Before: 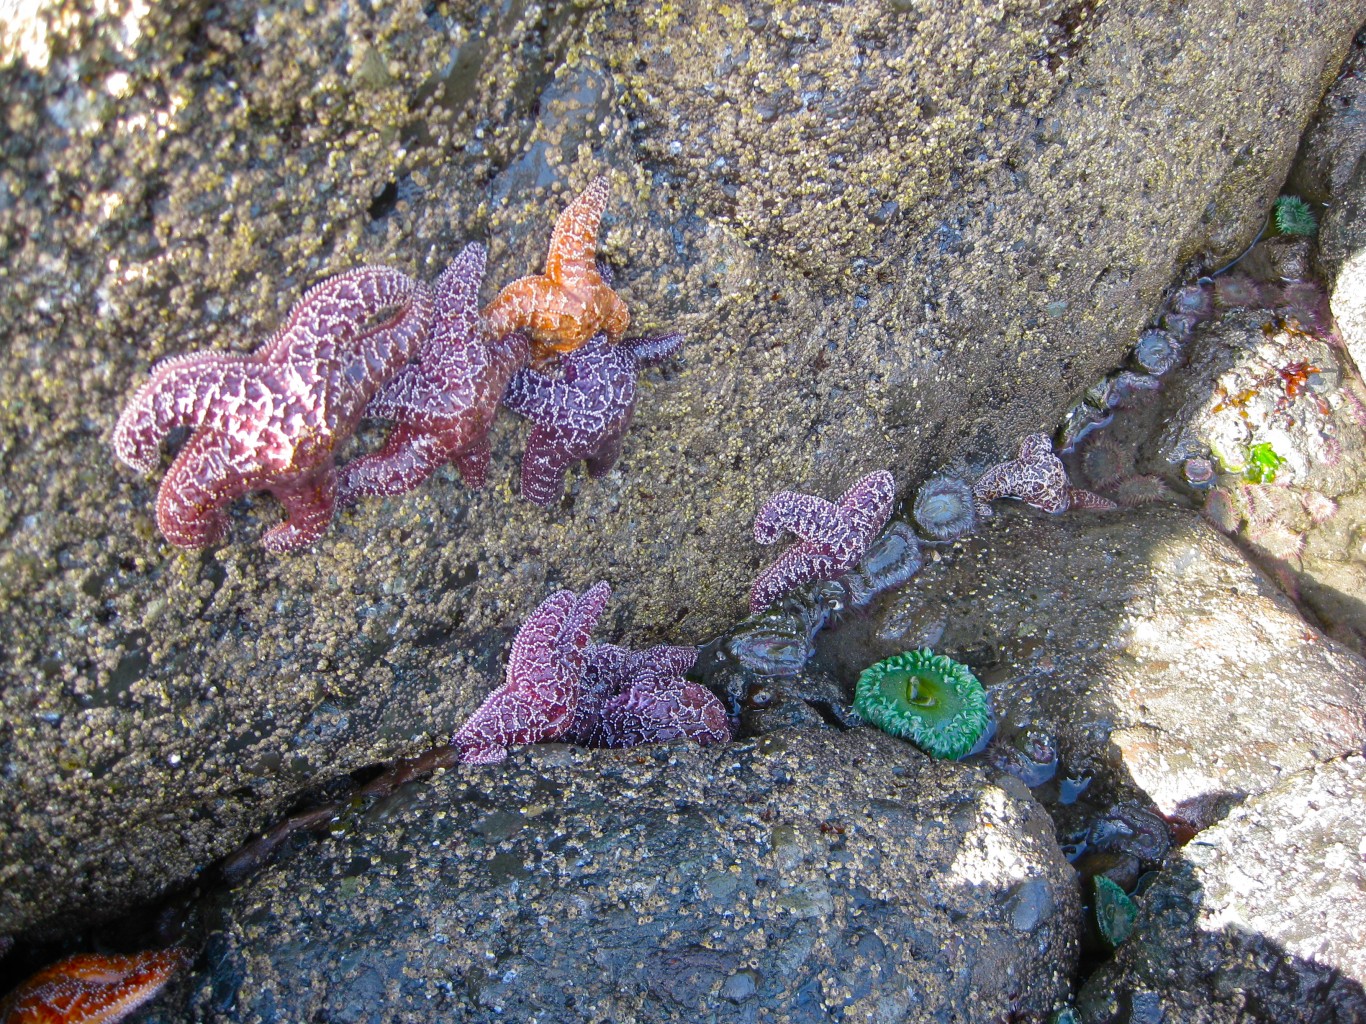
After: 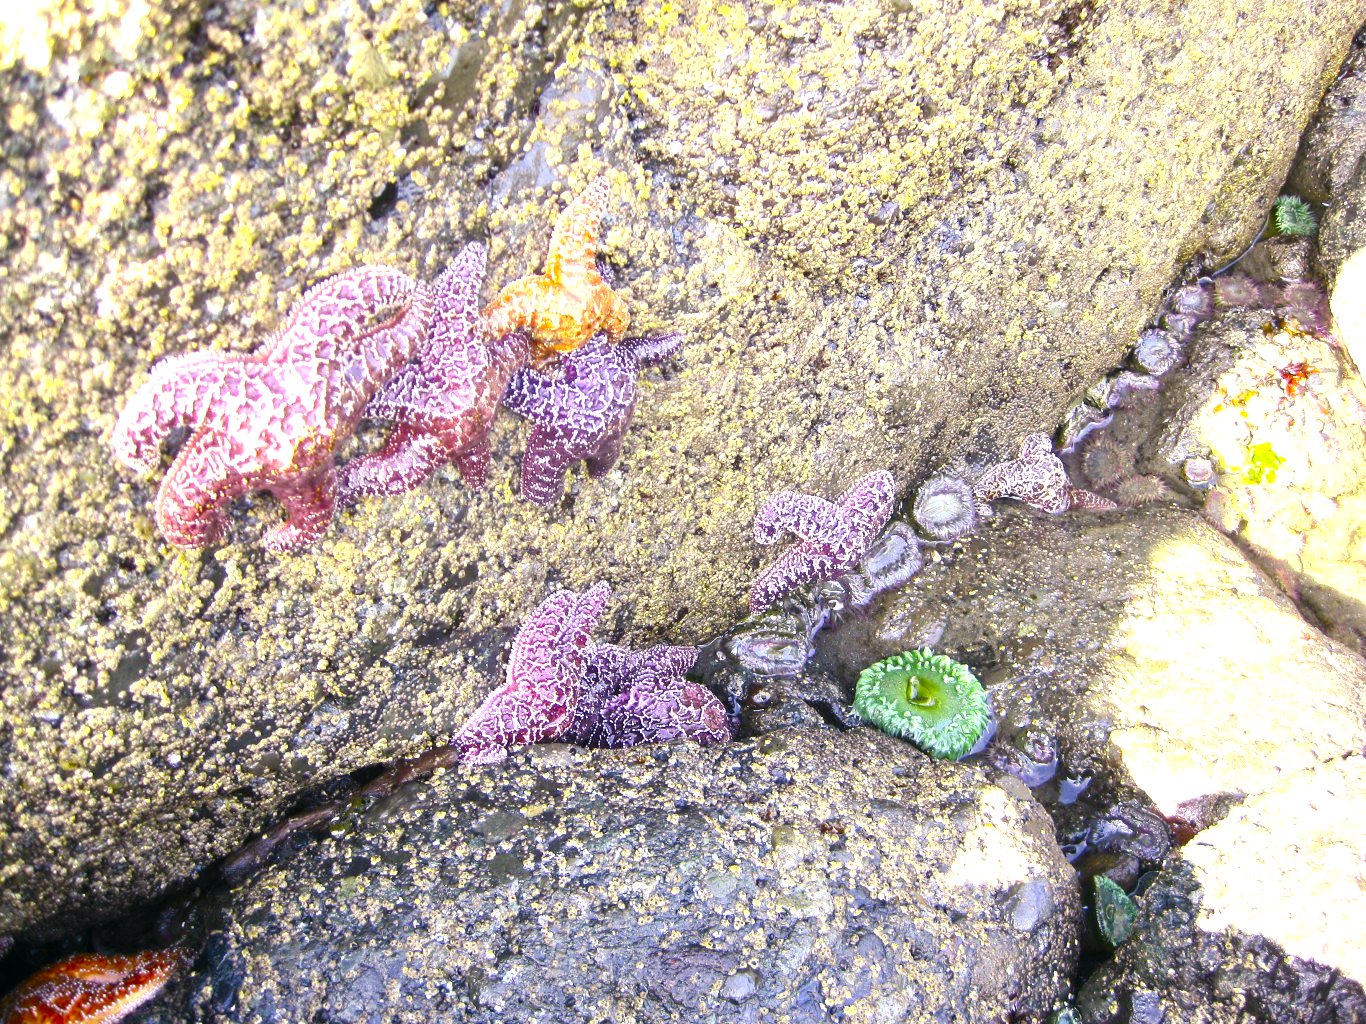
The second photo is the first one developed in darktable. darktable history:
contrast brightness saturation: contrast 0.14
color balance: mode lift, gamma, gain (sRGB), lift [0.997, 0.979, 1.021, 1.011], gamma [1, 1.084, 0.916, 0.998], gain [1, 0.87, 1.13, 1.101], contrast 4.55%, contrast fulcrum 38.24%, output saturation 104.09%
color correction: highlights a* 21.16, highlights b* 19.61
exposure: black level correction 0, exposure 1.2 EV, compensate highlight preservation false
